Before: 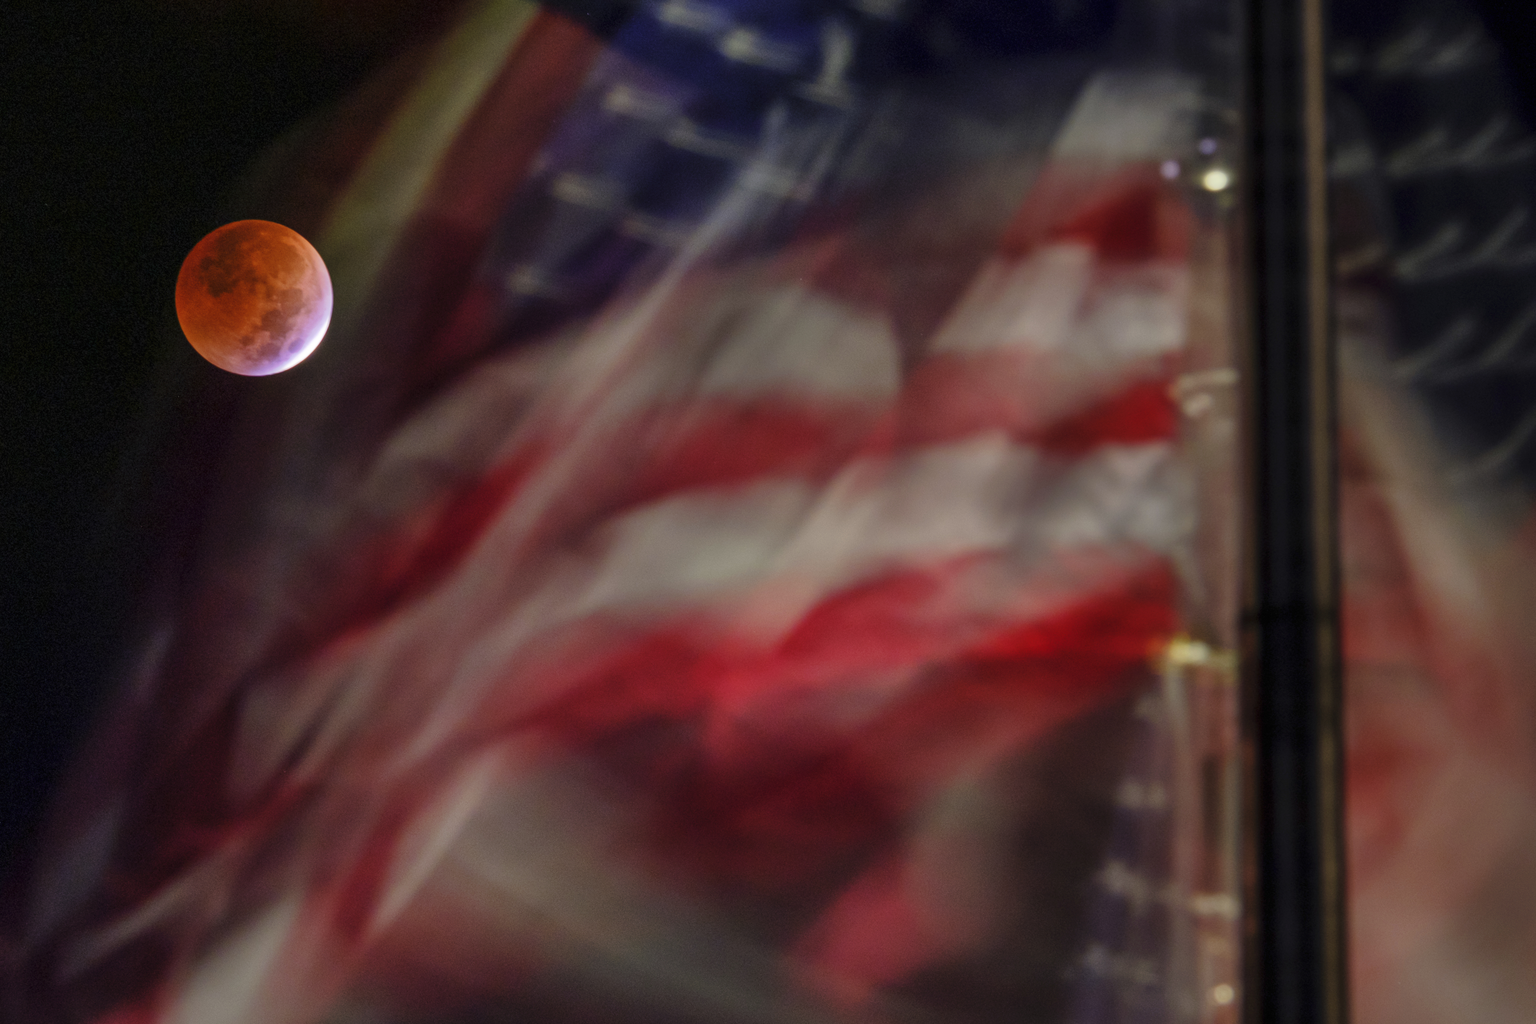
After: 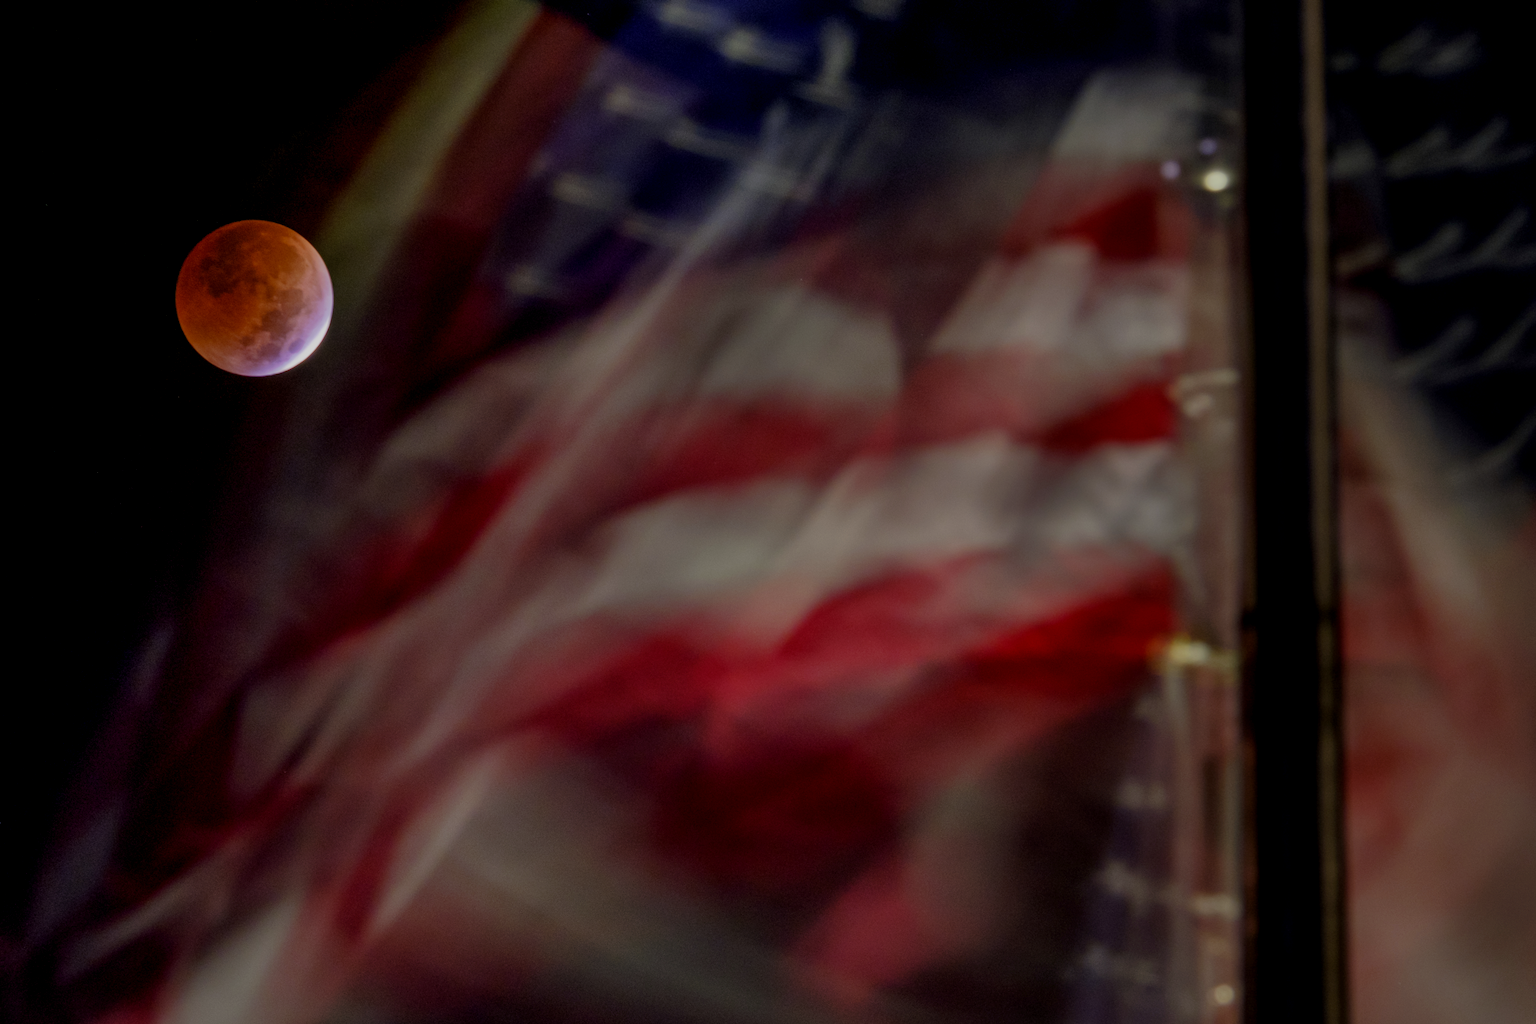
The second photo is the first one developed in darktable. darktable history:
exposure: black level correction 0.009, exposure -0.646 EV, compensate highlight preservation false
